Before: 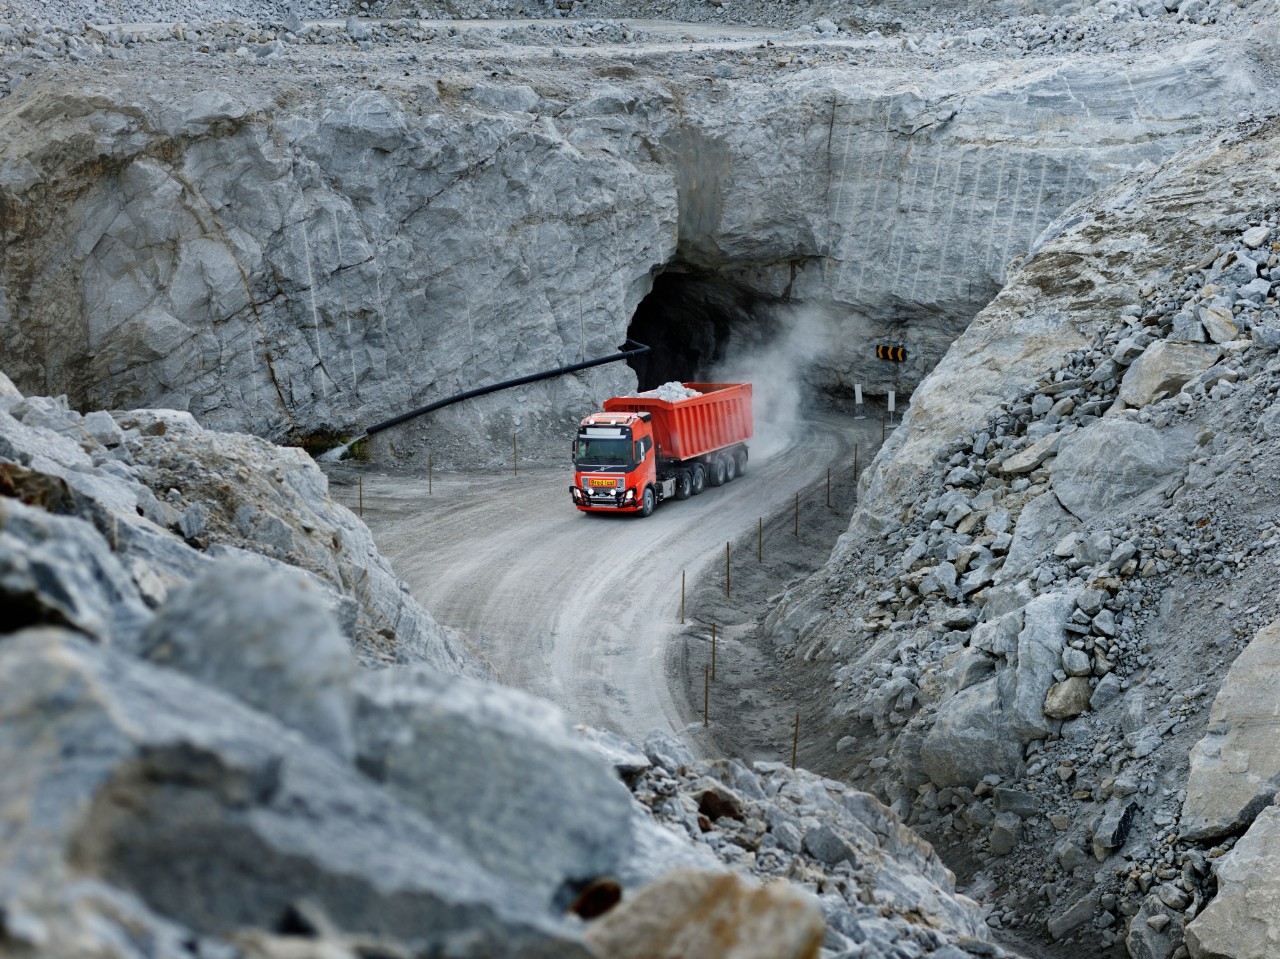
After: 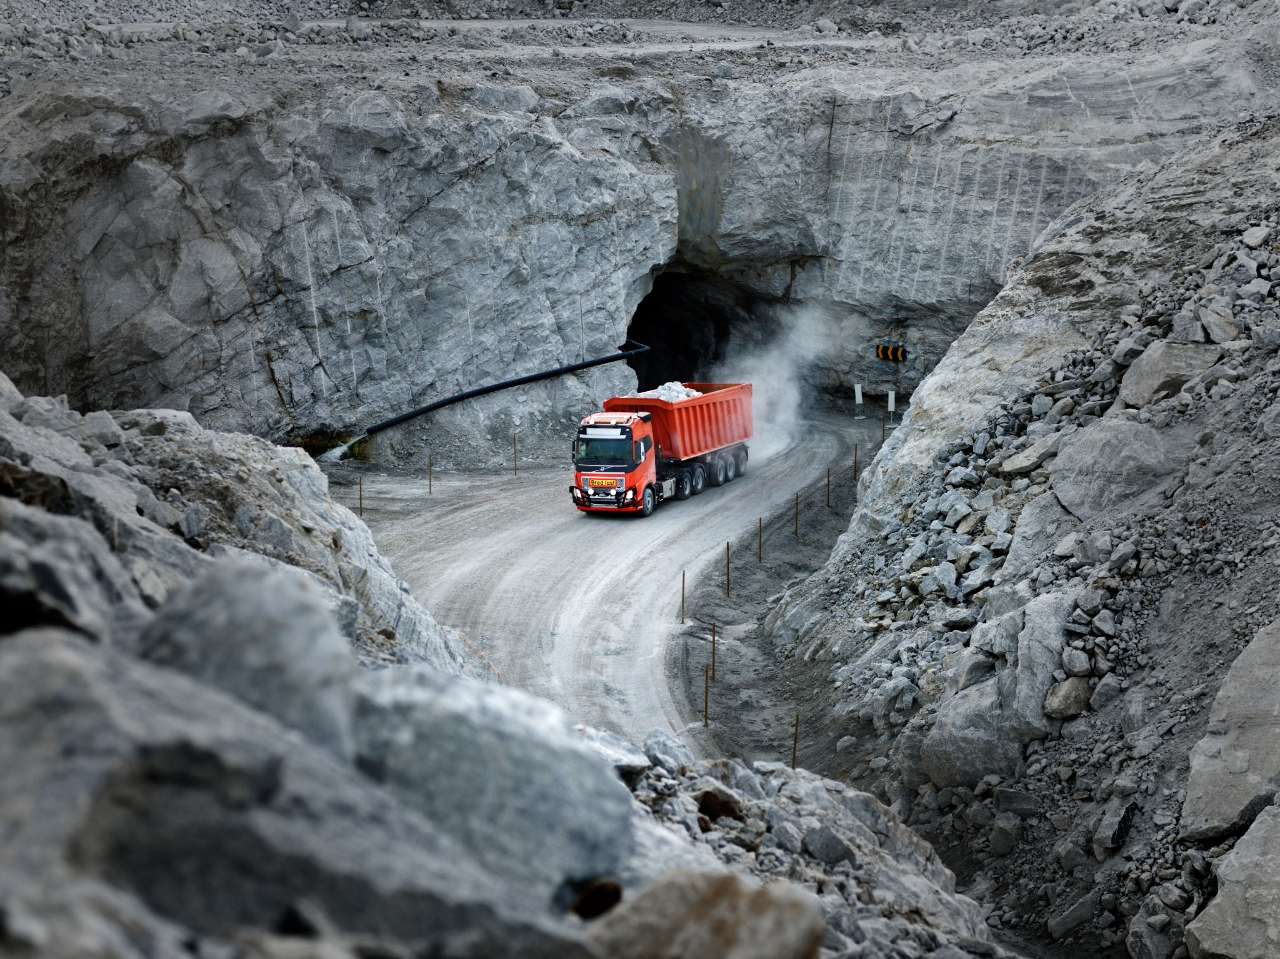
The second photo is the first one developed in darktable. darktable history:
color balance rgb: shadows lift › luminance -20%, power › hue 72.24°, highlights gain › luminance 15%, global offset › hue 171.6°, perceptual saturation grading › highlights -30%, perceptual saturation grading › shadows 20%, global vibrance 30%, contrast 10%
contrast brightness saturation: saturation -0.05
vignetting: fall-off start 40%, fall-off radius 40%
